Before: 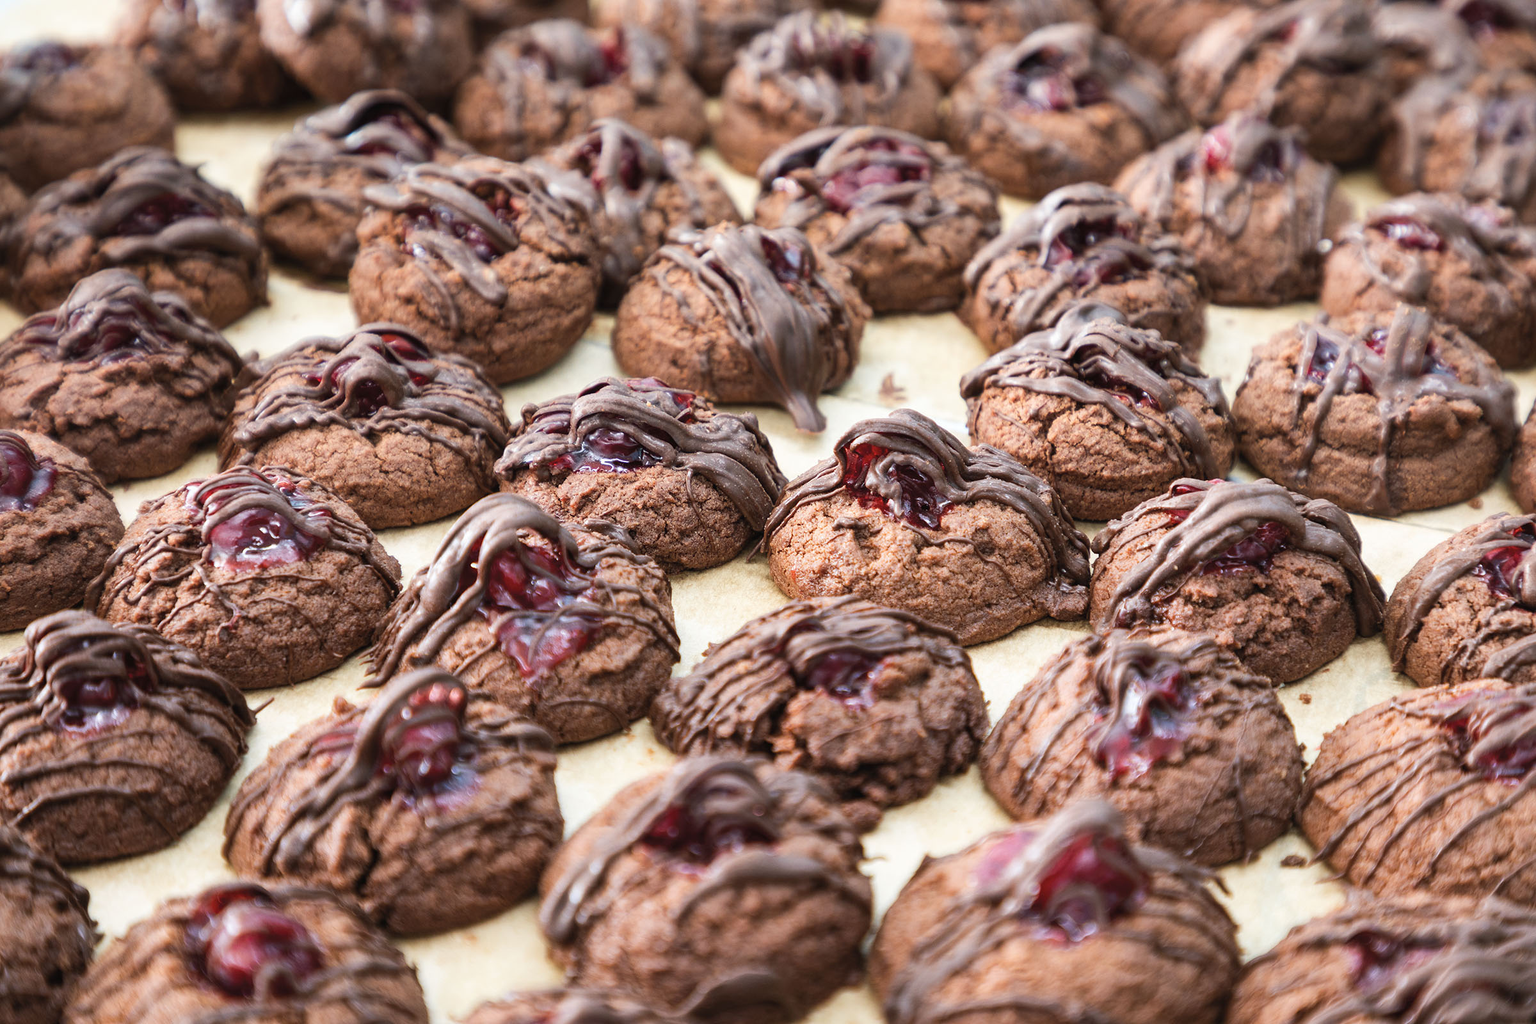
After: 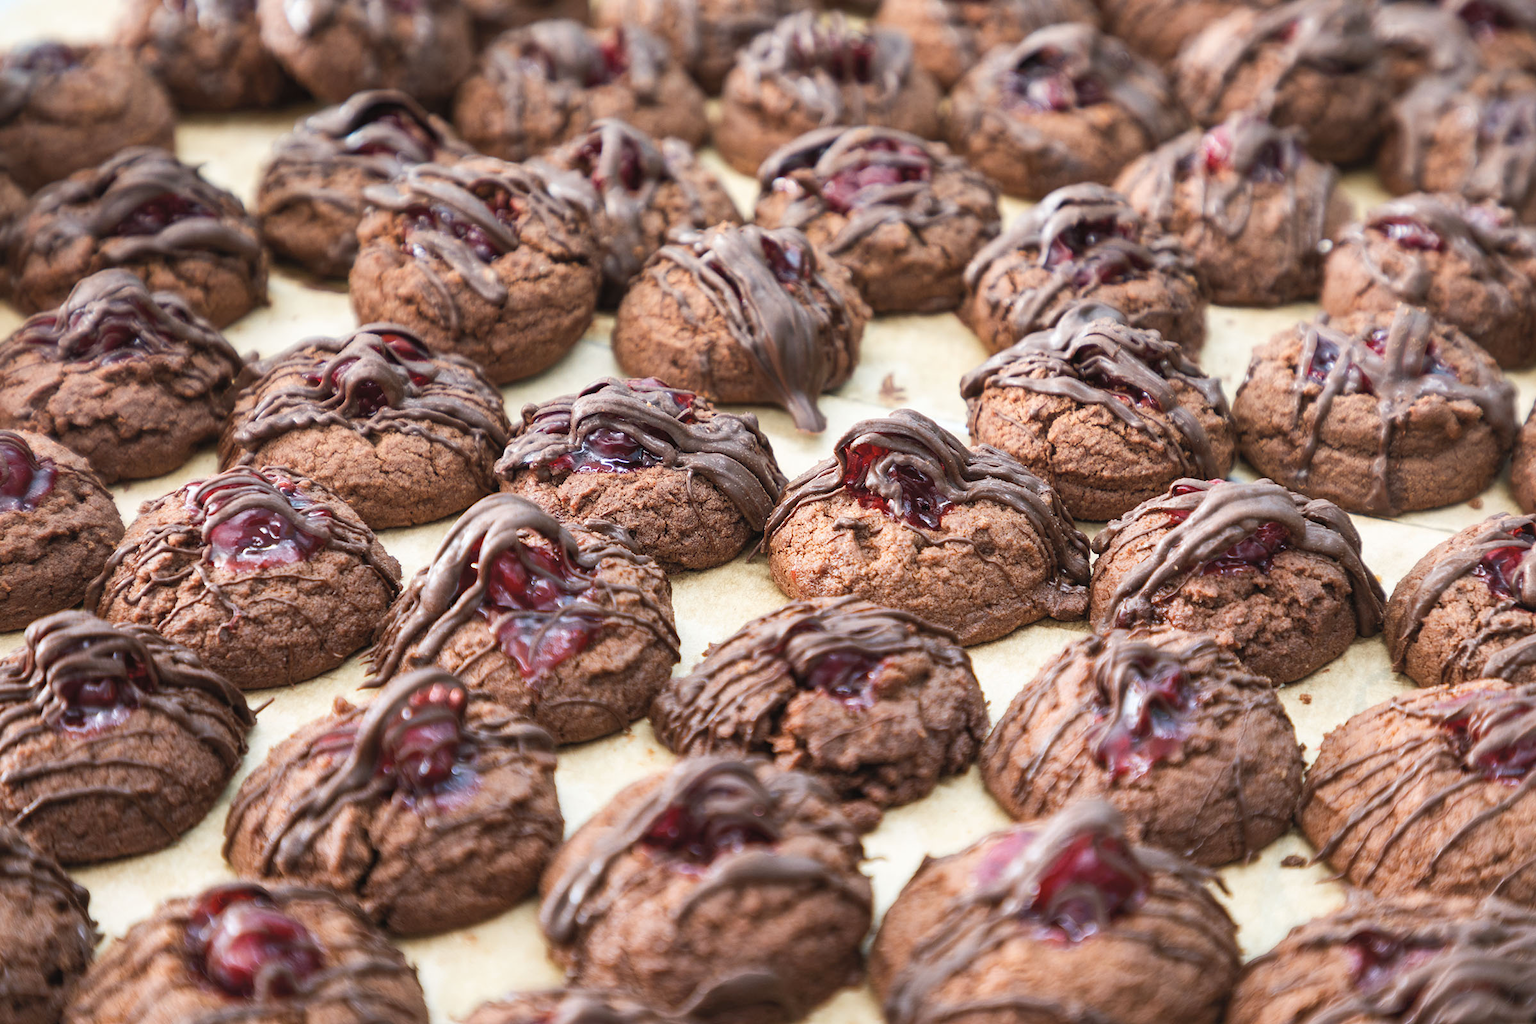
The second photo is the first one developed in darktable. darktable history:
shadows and highlights: shadows 43.1, highlights 6.52
